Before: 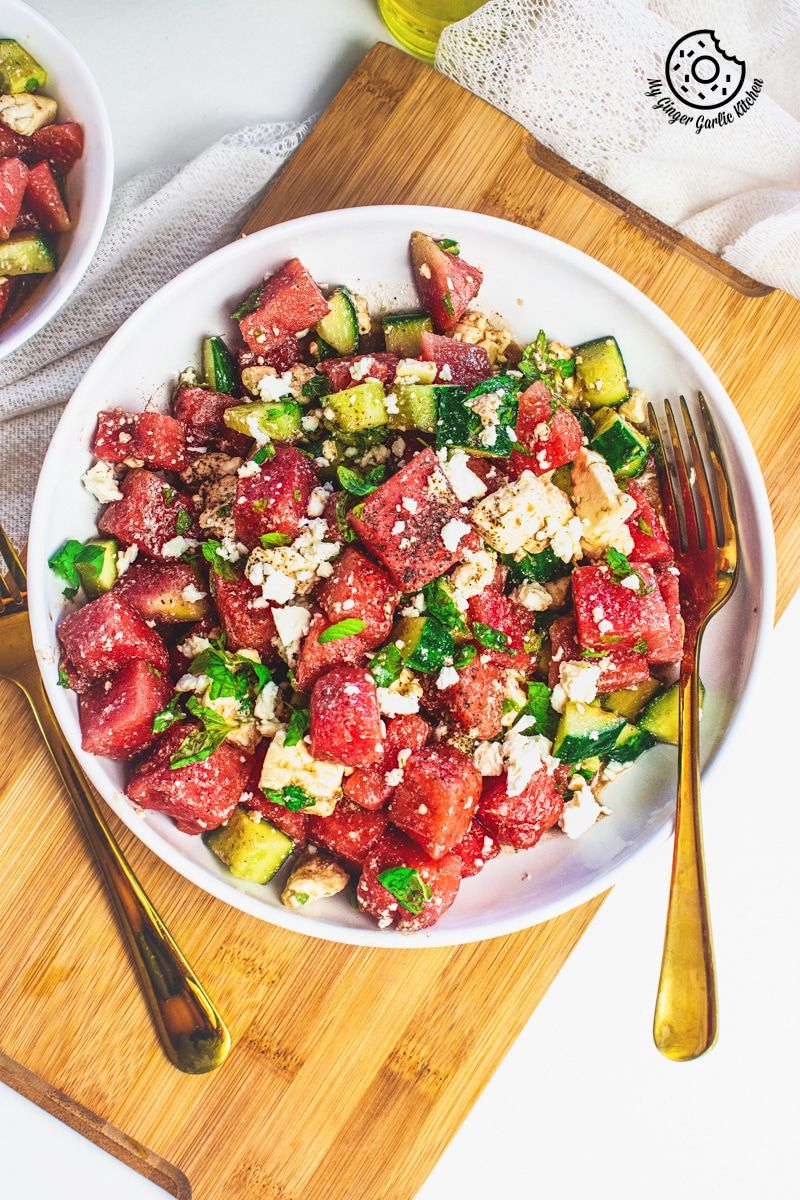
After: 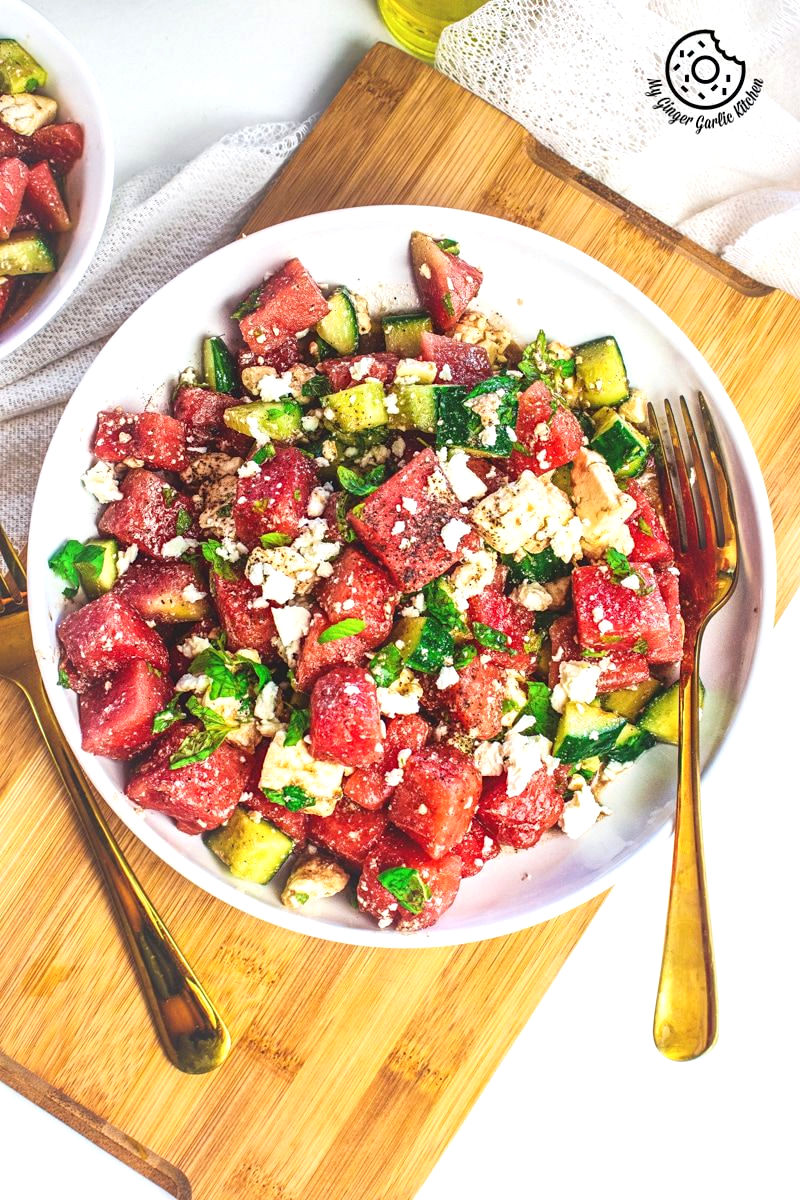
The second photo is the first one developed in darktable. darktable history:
exposure: exposure 0.293 EV, compensate exposure bias true, compensate highlight preservation false
